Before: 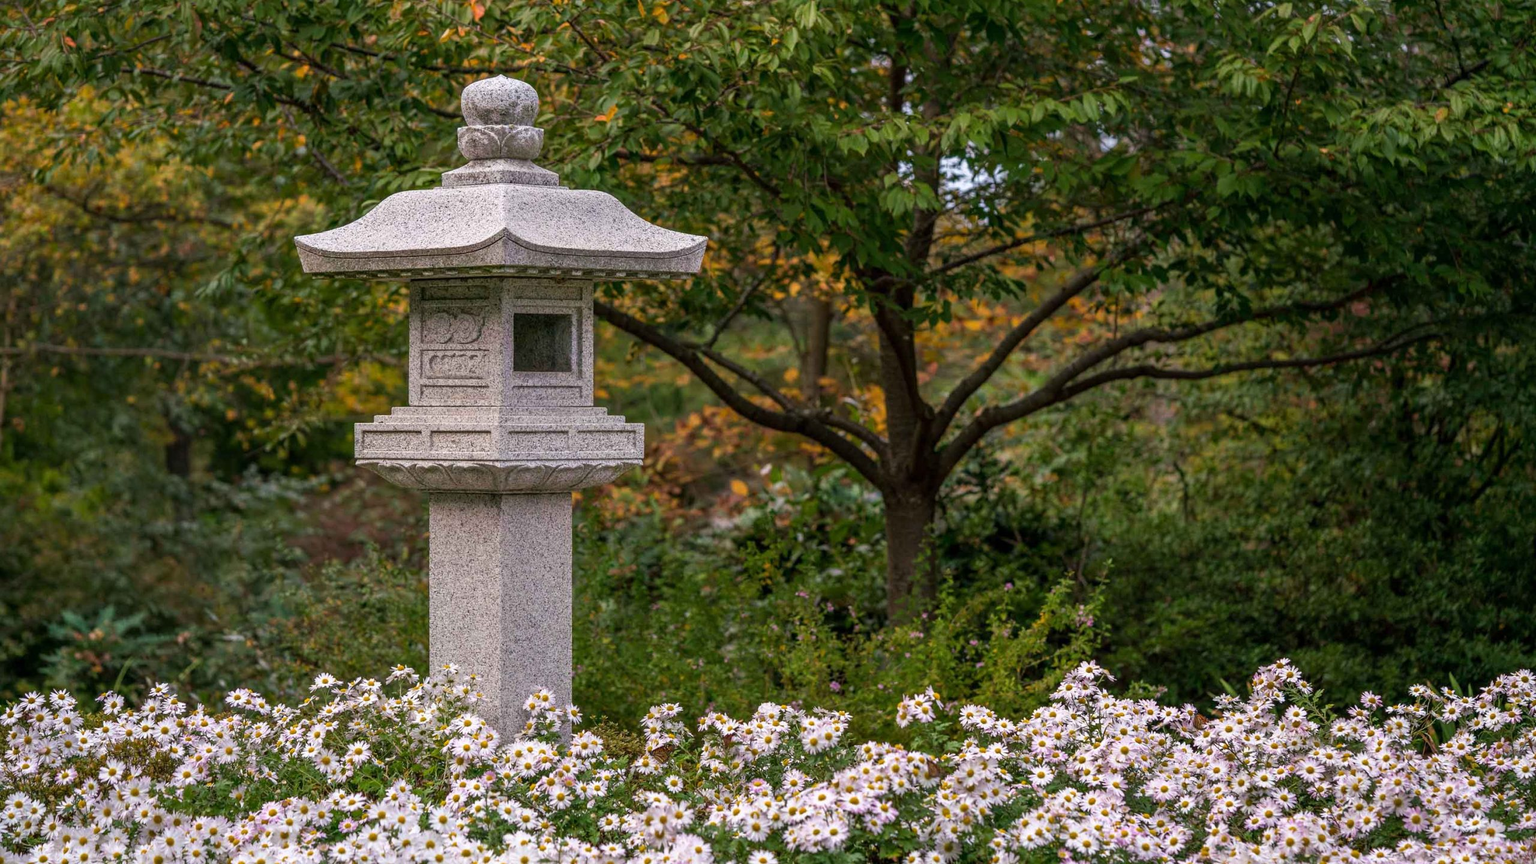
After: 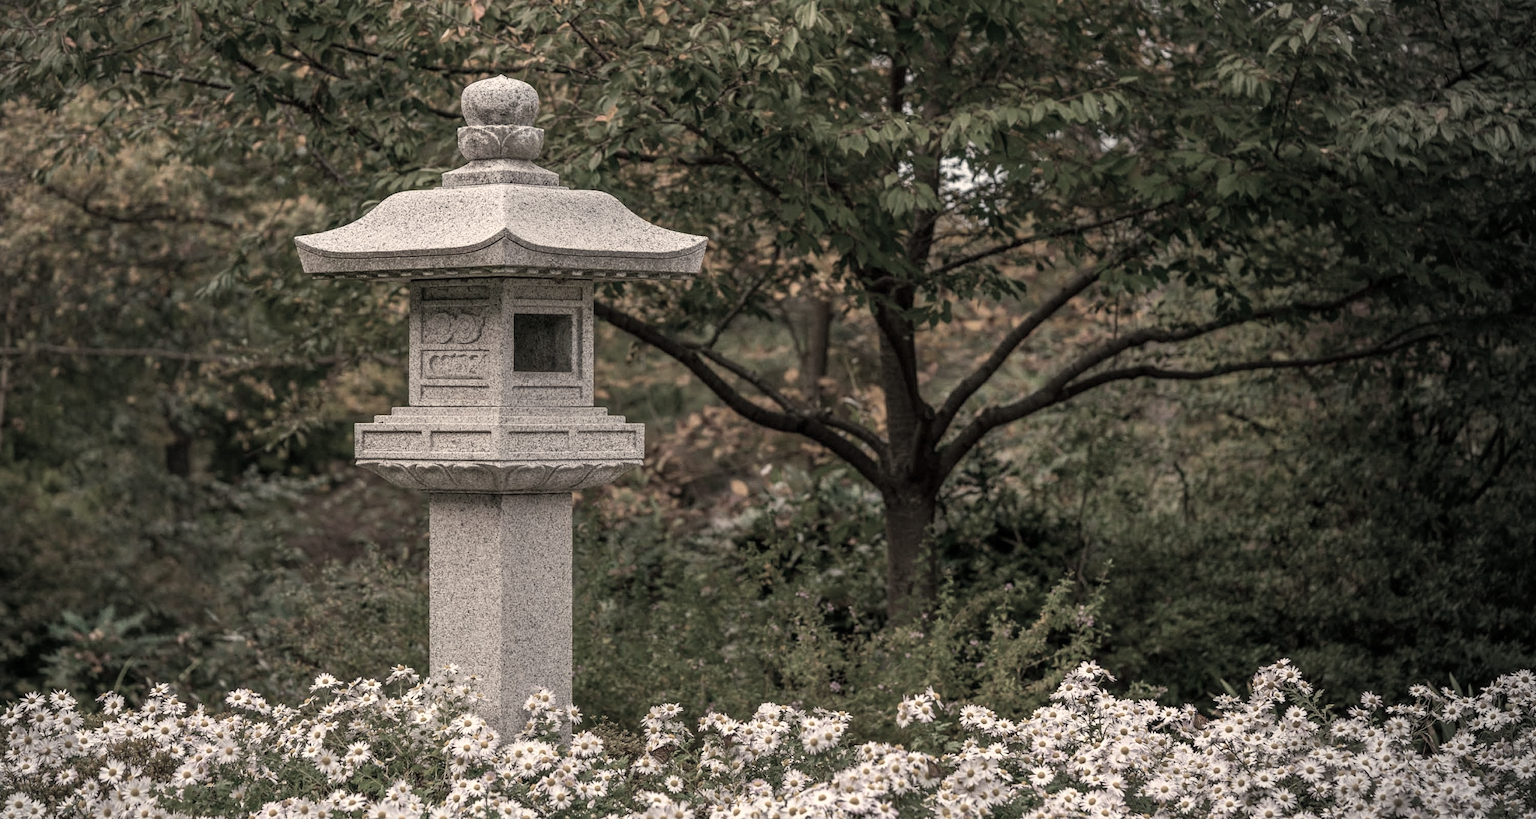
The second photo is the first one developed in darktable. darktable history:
color zones: curves: ch1 [(0.238, 0.163) (0.476, 0.2) (0.733, 0.322) (0.848, 0.134)]
crop and rotate: top 0%, bottom 5.097%
vignetting: center (-0.15, 0.013)
white balance: red 1.138, green 0.996, blue 0.812
